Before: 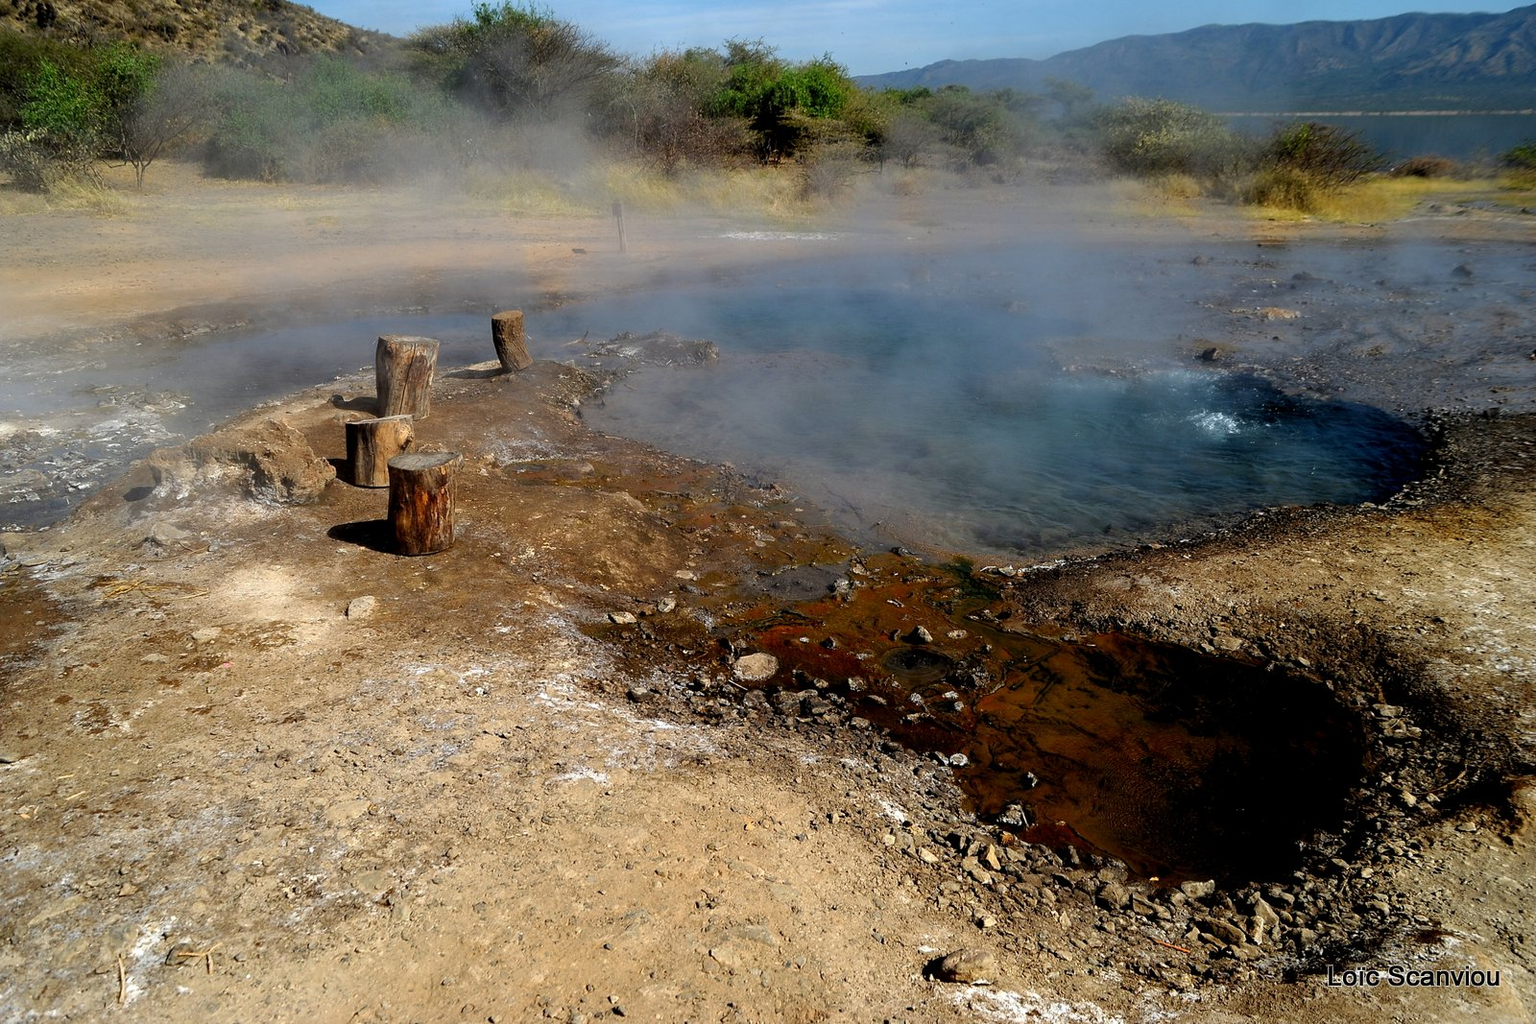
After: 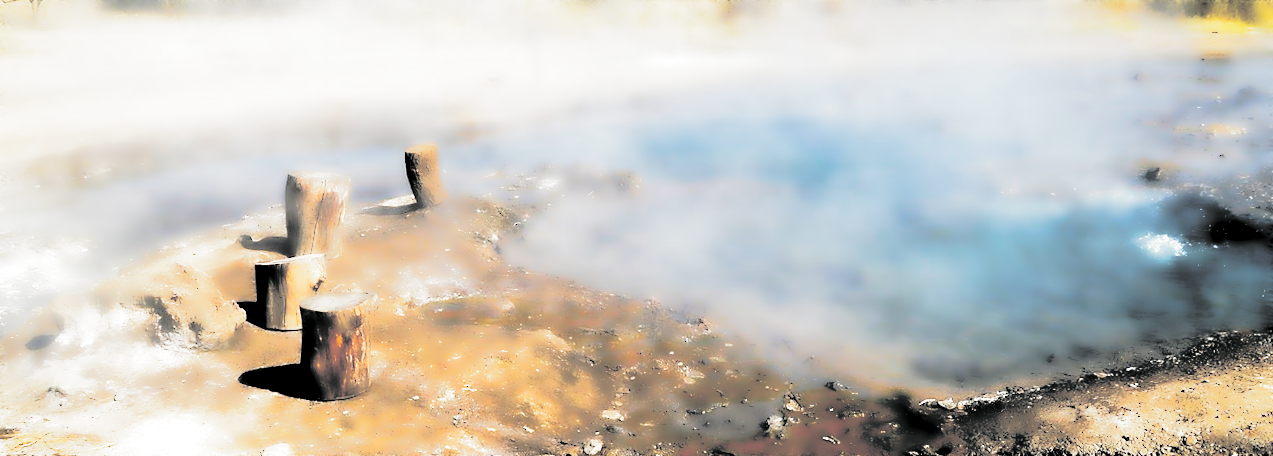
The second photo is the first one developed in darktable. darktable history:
exposure: exposure 1 EV, compensate highlight preservation false
rgb levels: levels [[0.013, 0.434, 0.89], [0, 0.5, 1], [0, 0.5, 1]]
white balance: emerald 1
lowpass: radius 4, soften with bilateral filter, unbound 0
split-toning: shadows › hue 190.8°, shadows › saturation 0.05, highlights › hue 54°, highlights › saturation 0.05, compress 0%
base curve: curves: ch0 [(0, 0) (0.036, 0.037) (0.121, 0.228) (0.46, 0.76) (0.859, 0.983) (1, 1)], preserve colors none
rotate and perspective: rotation -1.17°, automatic cropping off
crop: left 7.036%, top 18.398%, right 14.379%, bottom 40.043%
